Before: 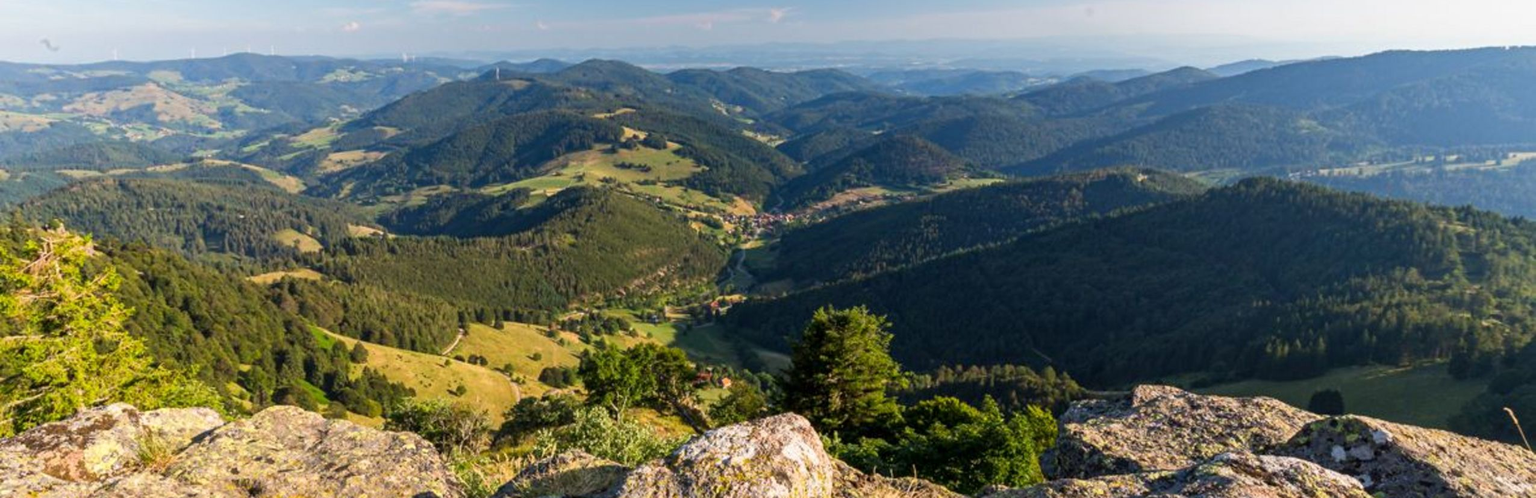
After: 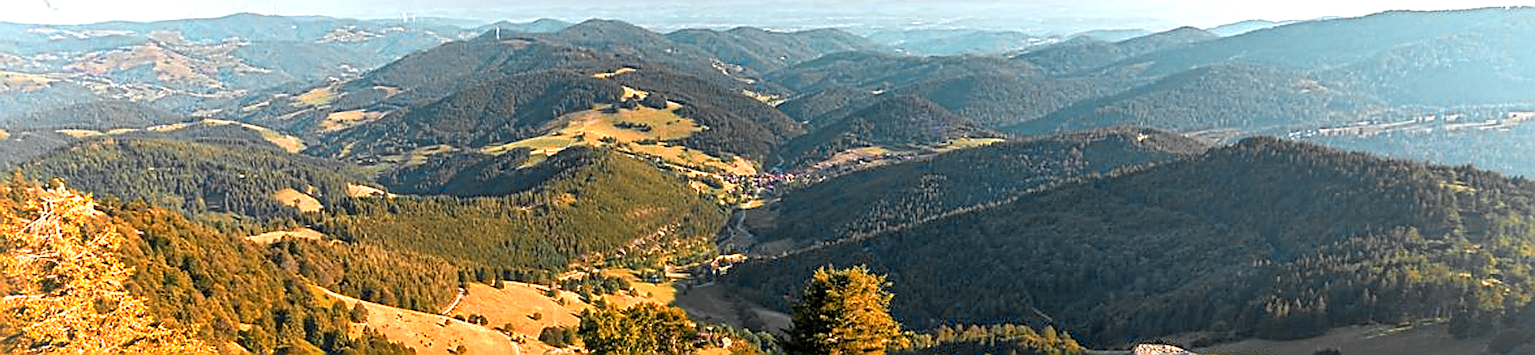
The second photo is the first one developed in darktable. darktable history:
color zones: curves: ch0 [(0.009, 0.528) (0.136, 0.6) (0.255, 0.586) (0.39, 0.528) (0.522, 0.584) (0.686, 0.736) (0.849, 0.561)]; ch1 [(0.045, 0.781) (0.14, 0.416) (0.257, 0.695) (0.442, 0.032) (0.738, 0.338) (0.818, 0.632) (0.891, 0.741) (1, 0.704)]; ch2 [(0, 0.667) (0.141, 0.52) (0.26, 0.37) (0.474, 0.432) (0.743, 0.286)]
crop and rotate: top 8.159%, bottom 20.411%
vignetting: brightness 0.06, saturation 0.001, unbound false
shadows and highlights: highlights color adjustment 89.64%
color calibration: illuminant same as pipeline (D50), adaptation none (bypass), x 0.332, y 0.334, temperature 5003.08 K
sharpen: amount 1.853
velvia: strength 8.85%
exposure: black level correction 0.001, exposure 0.499 EV, compensate highlight preservation false
